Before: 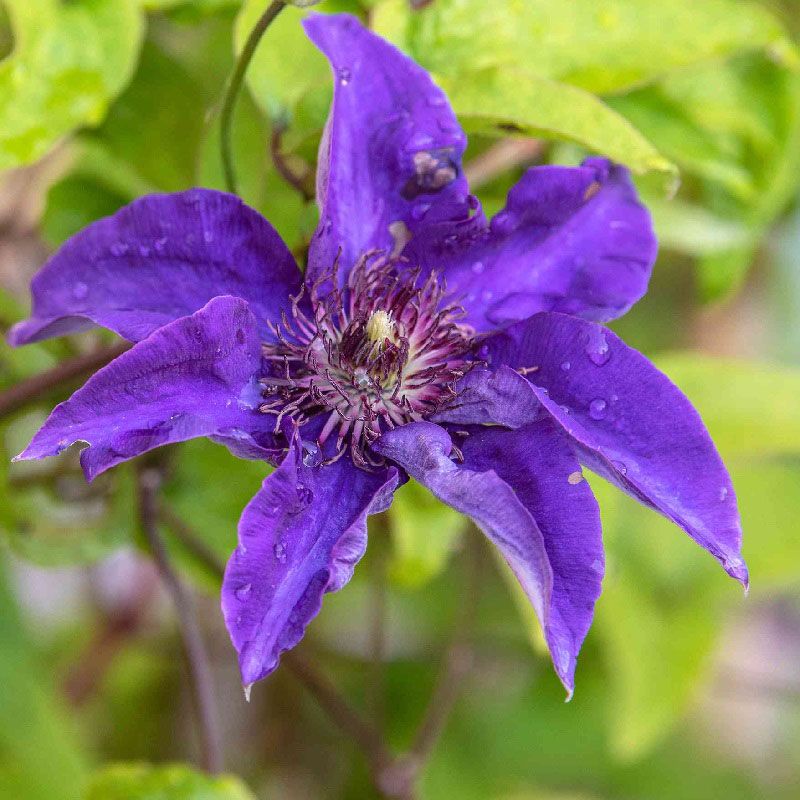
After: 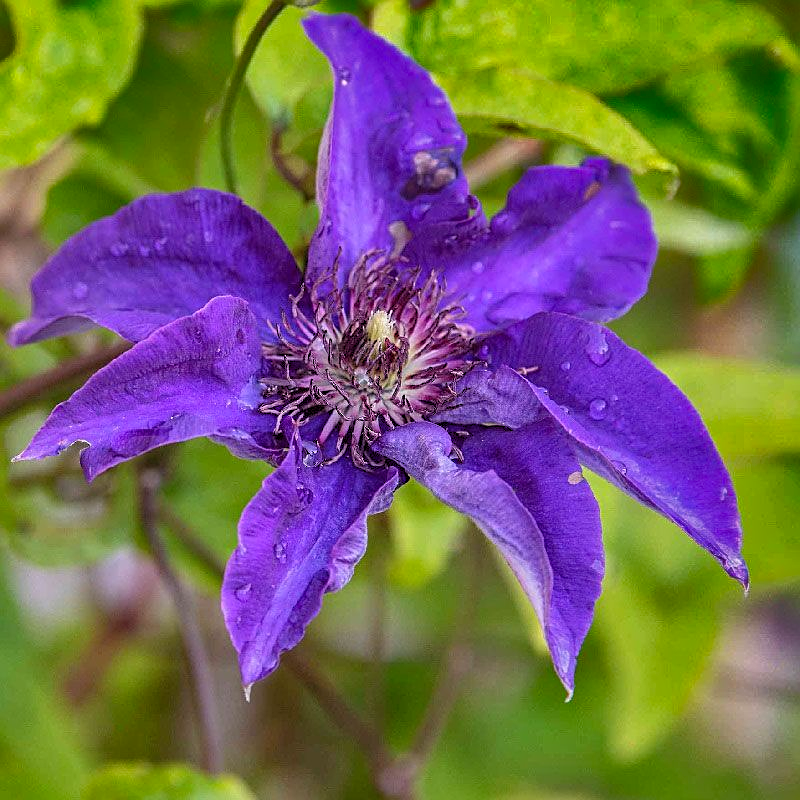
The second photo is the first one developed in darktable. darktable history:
shadows and highlights: radius 123.98, shadows 100, white point adjustment -3, highlights -100, highlights color adjustment 89.84%, soften with gaussian
sharpen: on, module defaults
levels: levels [0.018, 0.493, 1]
